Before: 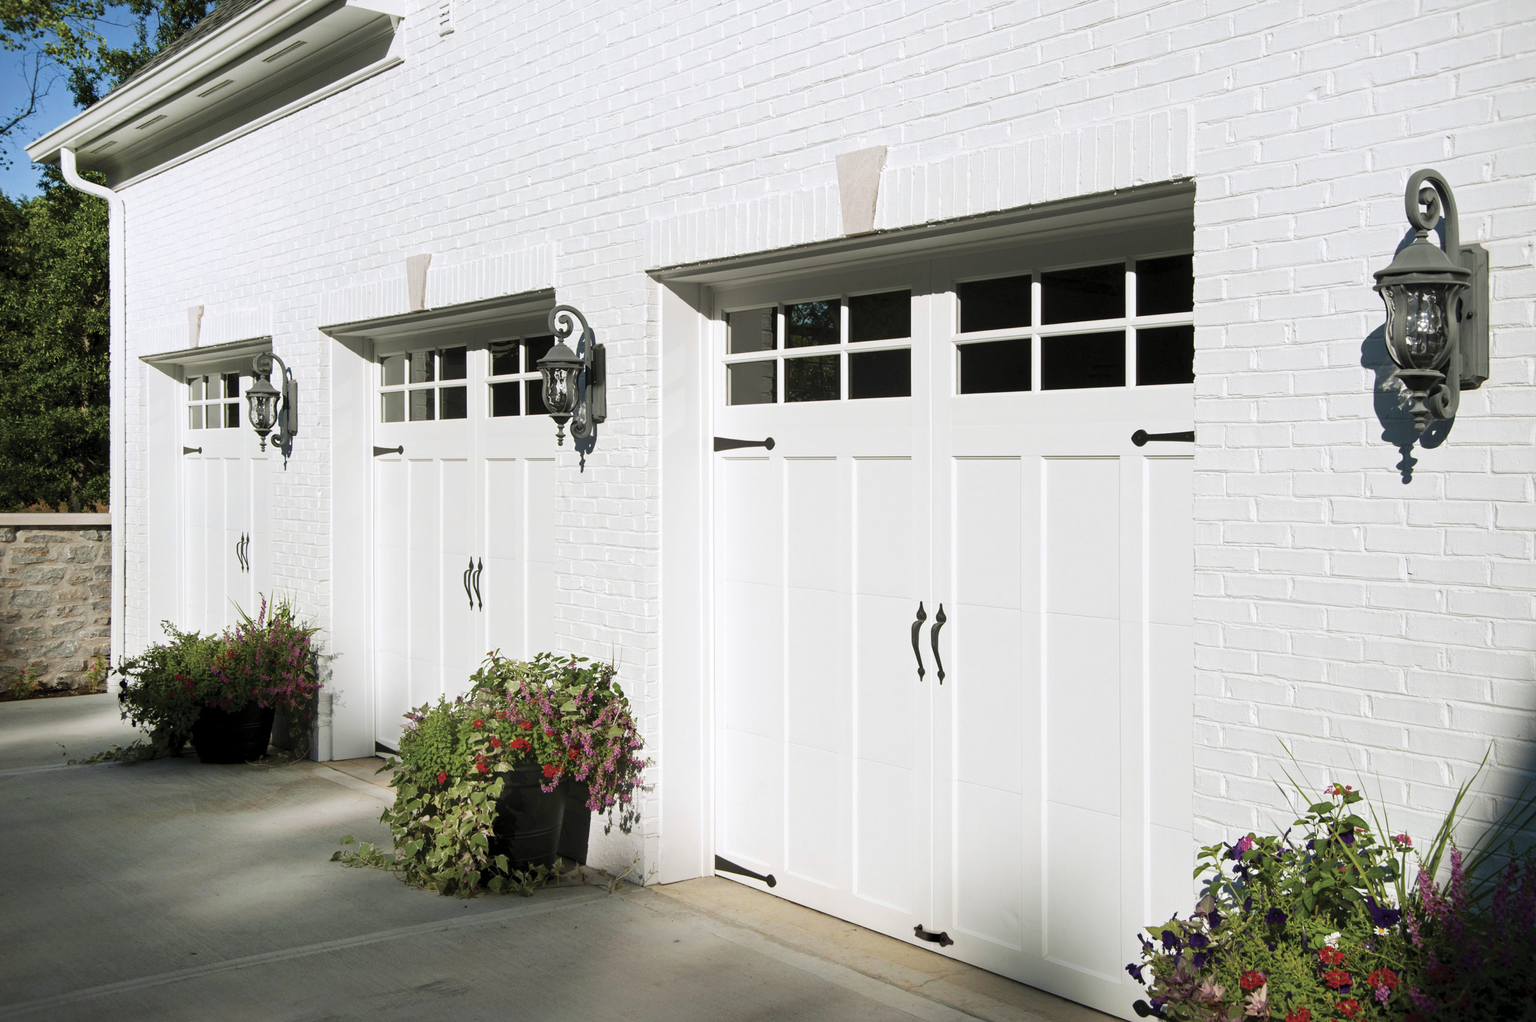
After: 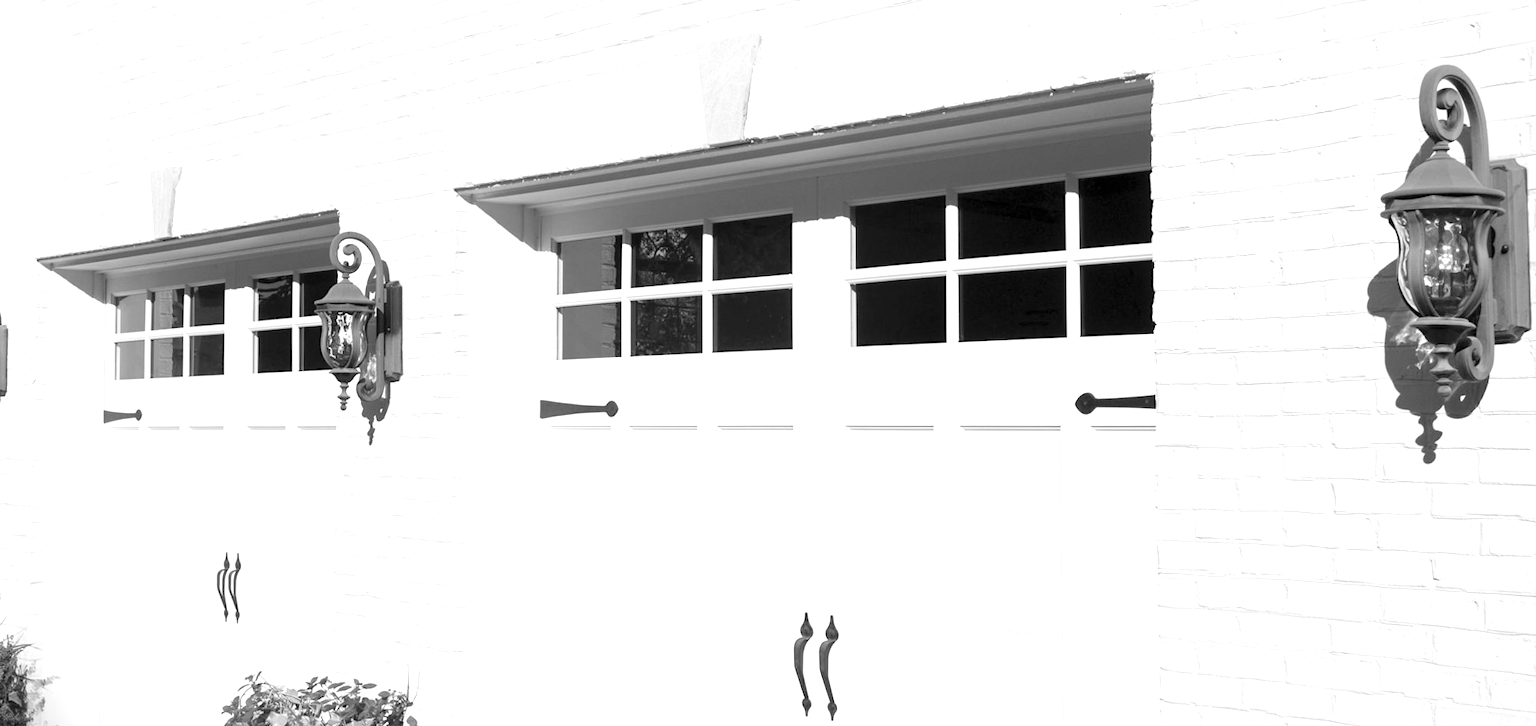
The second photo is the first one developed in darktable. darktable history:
levels: levels [0, 0.43, 0.984]
white balance: emerald 1
color balance rgb: linear chroma grading › shadows -2.2%, linear chroma grading › highlights -15%, linear chroma grading › global chroma -10%, linear chroma grading › mid-tones -10%, perceptual saturation grading › global saturation 45%, perceptual saturation grading › highlights -50%, perceptual saturation grading › shadows 30%, perceptual brilliance grading › global brilliance 18%, global vibrance 45%
crop: left 18.38%, top 11.092%, right 2.134%, bottom 33.217%
exposure: exposure -0.153 EV, compensate highlight preservation false
rotate and perspective: rotation 0.226°, lens shift (vertical) -0.042, crop left 0.023, crop right 0.982, crop top 0.006, crop bottom 0.994
color correction: highlights a* -5.3, highlights b* 9.8, shadows a* 9.8, shadows b* 24.26
monochrome: on, module defaults
